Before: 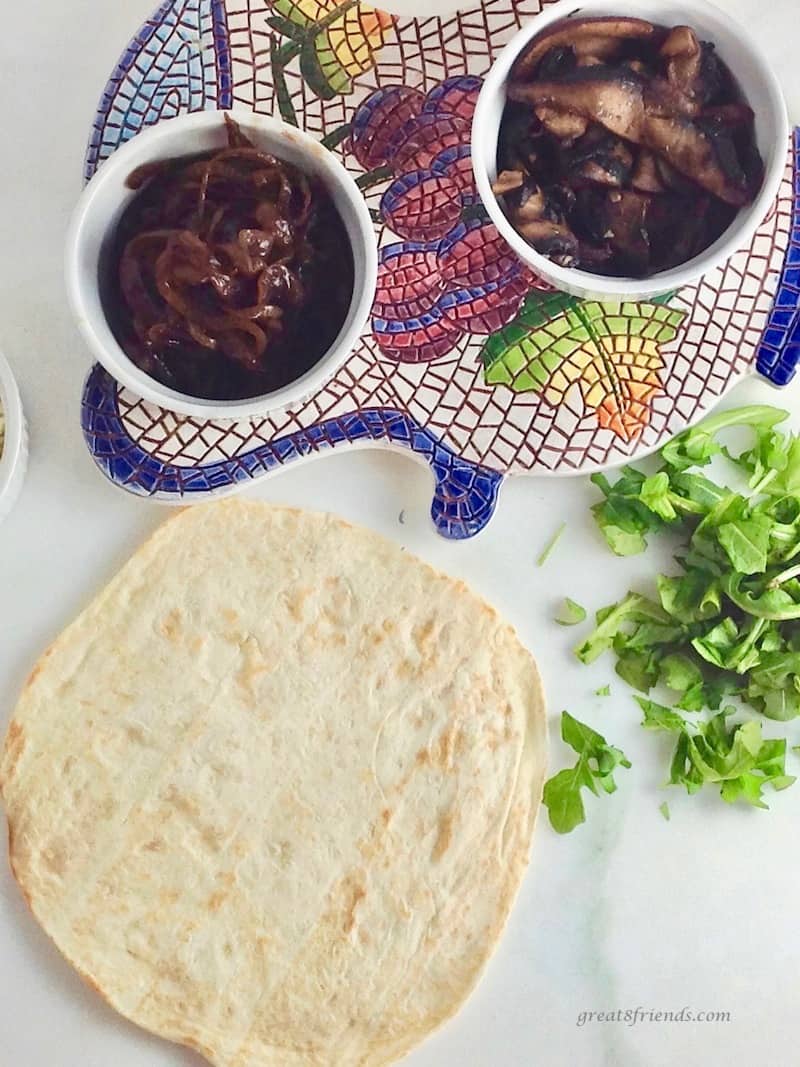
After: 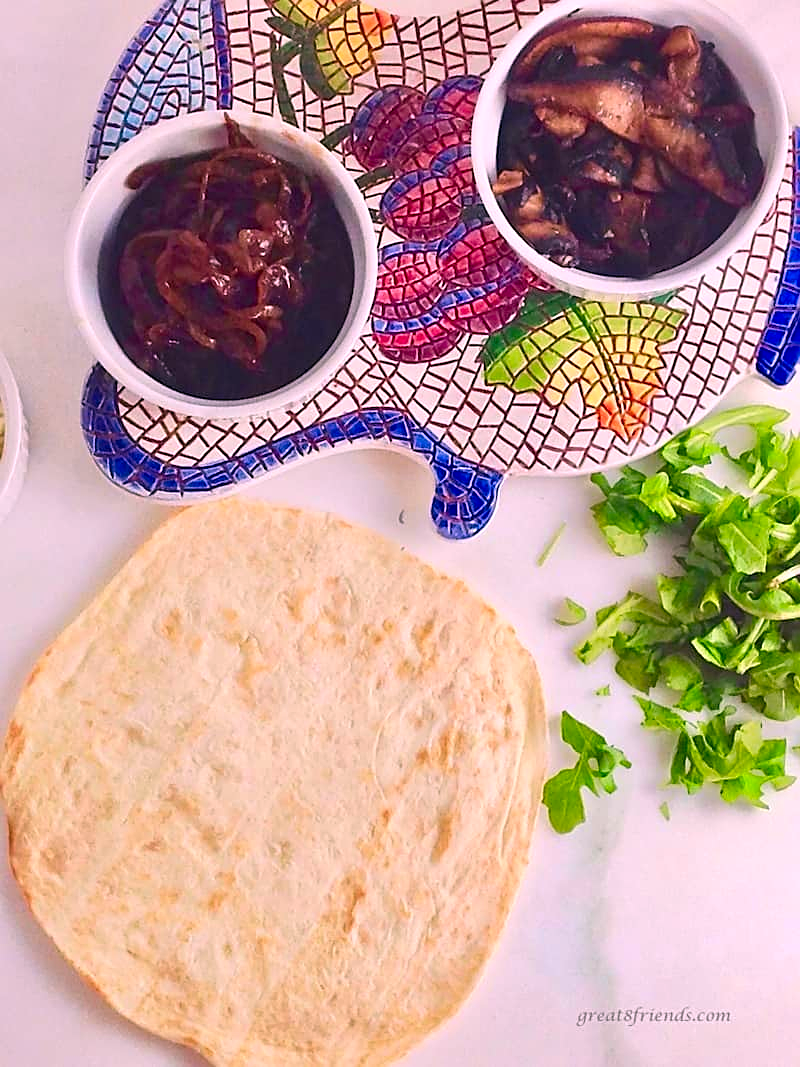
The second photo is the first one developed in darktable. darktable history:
sharpen: on, module defaults
color correction: highlights a* 11.59, highlights b* -3.7, saturation 1.5
